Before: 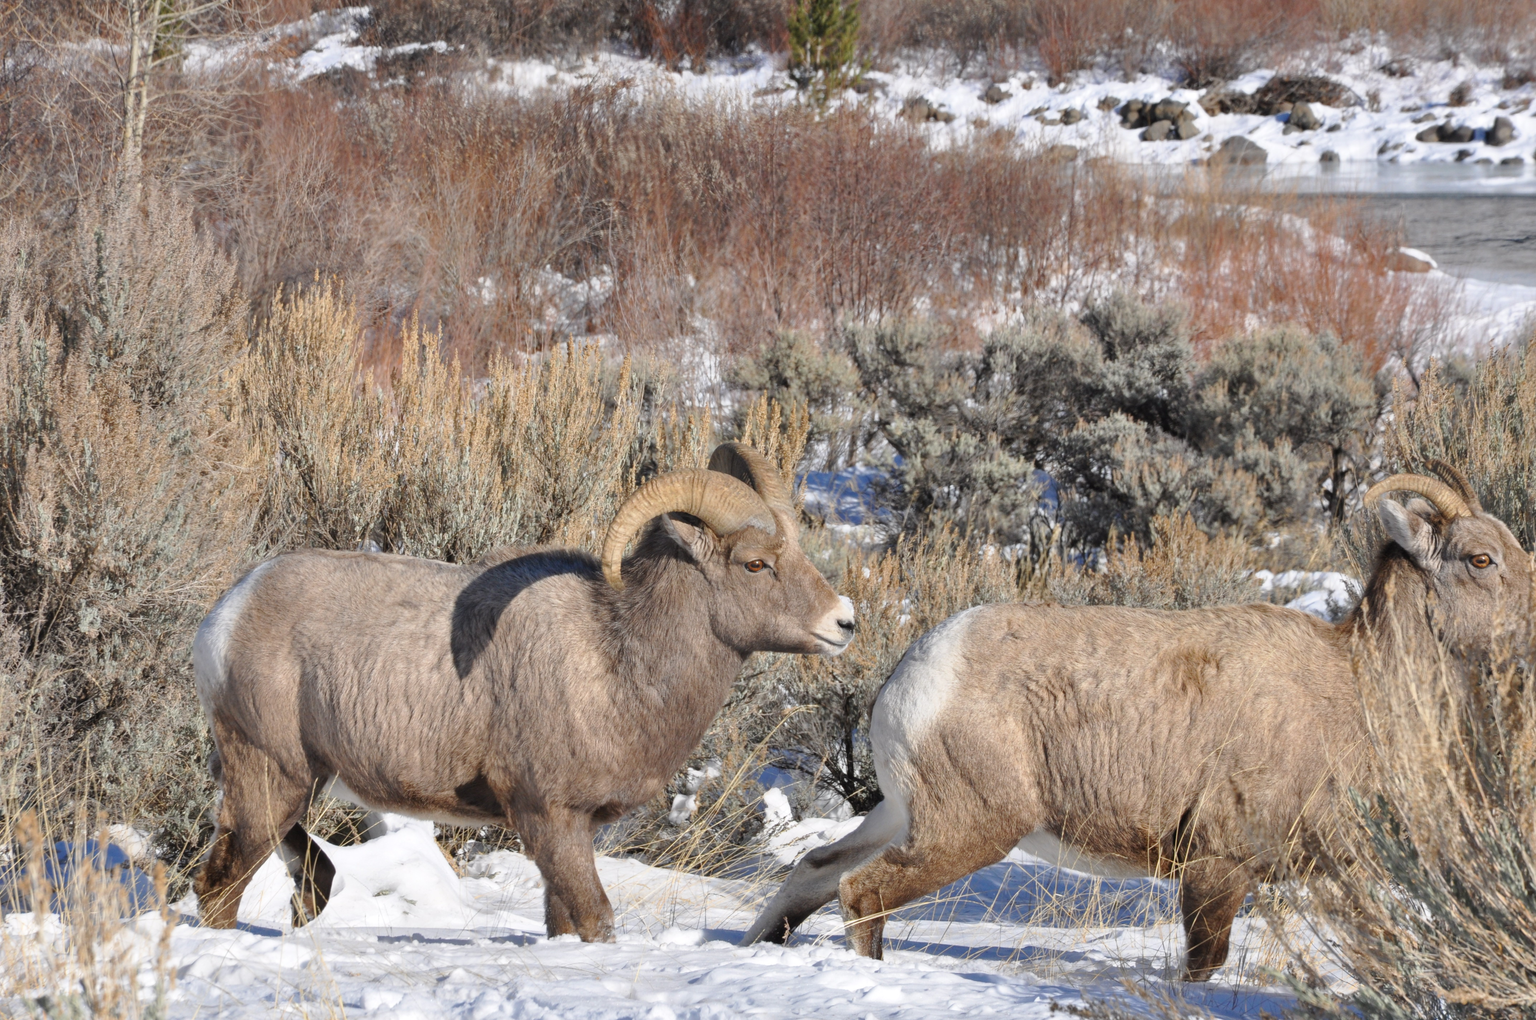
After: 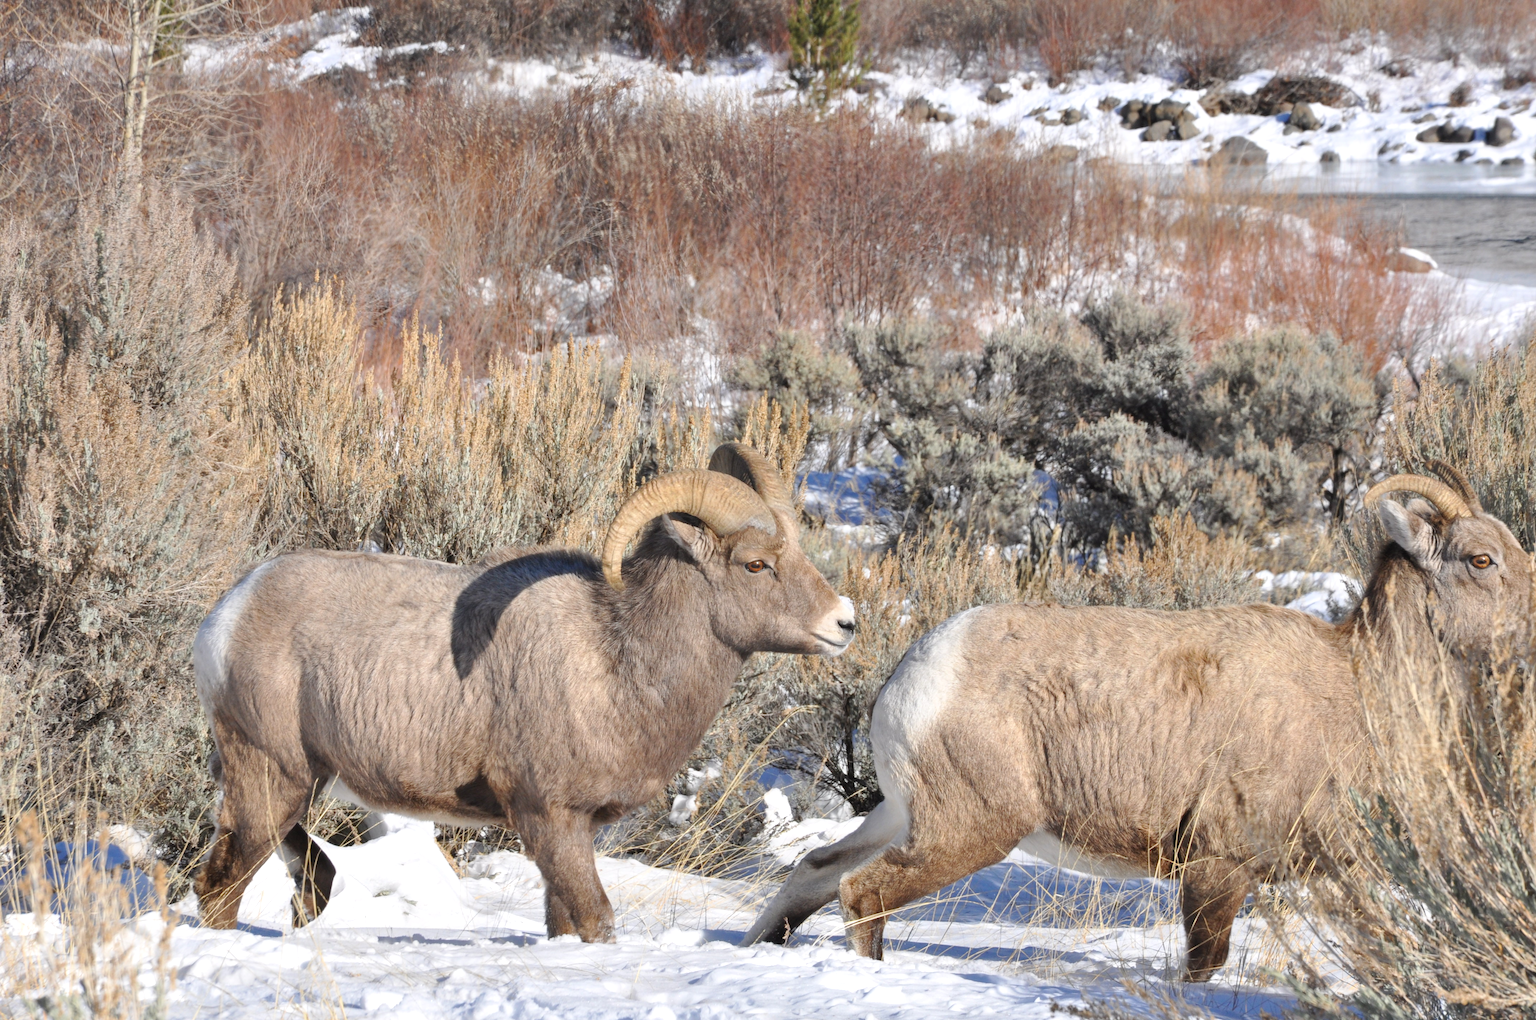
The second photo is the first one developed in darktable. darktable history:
base curve: curves: ch0 [(0, 0) (0.472, 0.508) (1, 1)]
exposure: exposure 0.2 EV, compensate highlight preservation false
